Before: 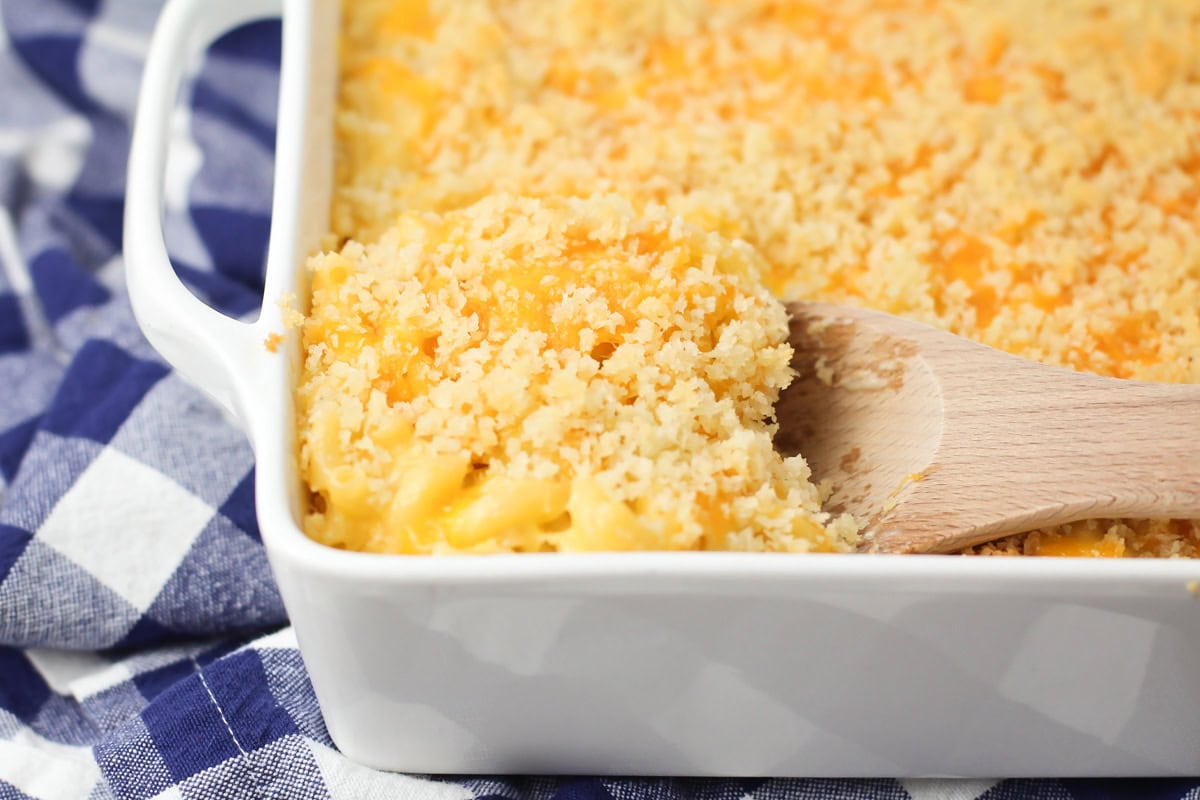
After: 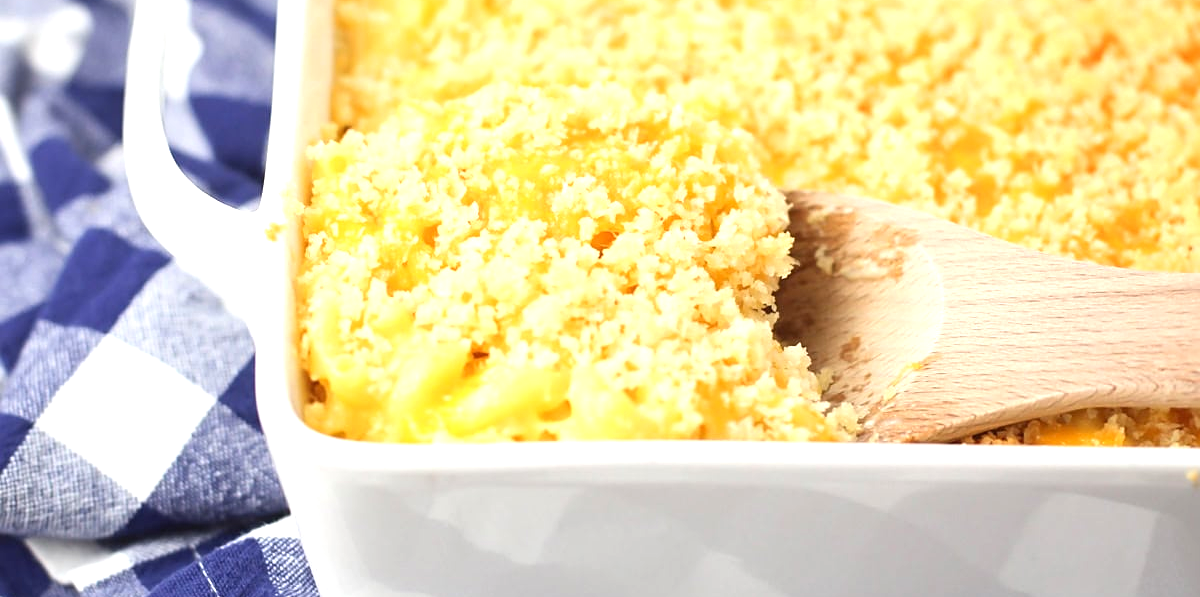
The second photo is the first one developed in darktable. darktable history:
exposure: exposure 0.65 EV, compensate highlight preservation false
sharpen: amount 0.21
base curve: curves: ch0 [(0, 0) (0.989, 0.992)]
crop: top 13.889%, bottom 11.374%
